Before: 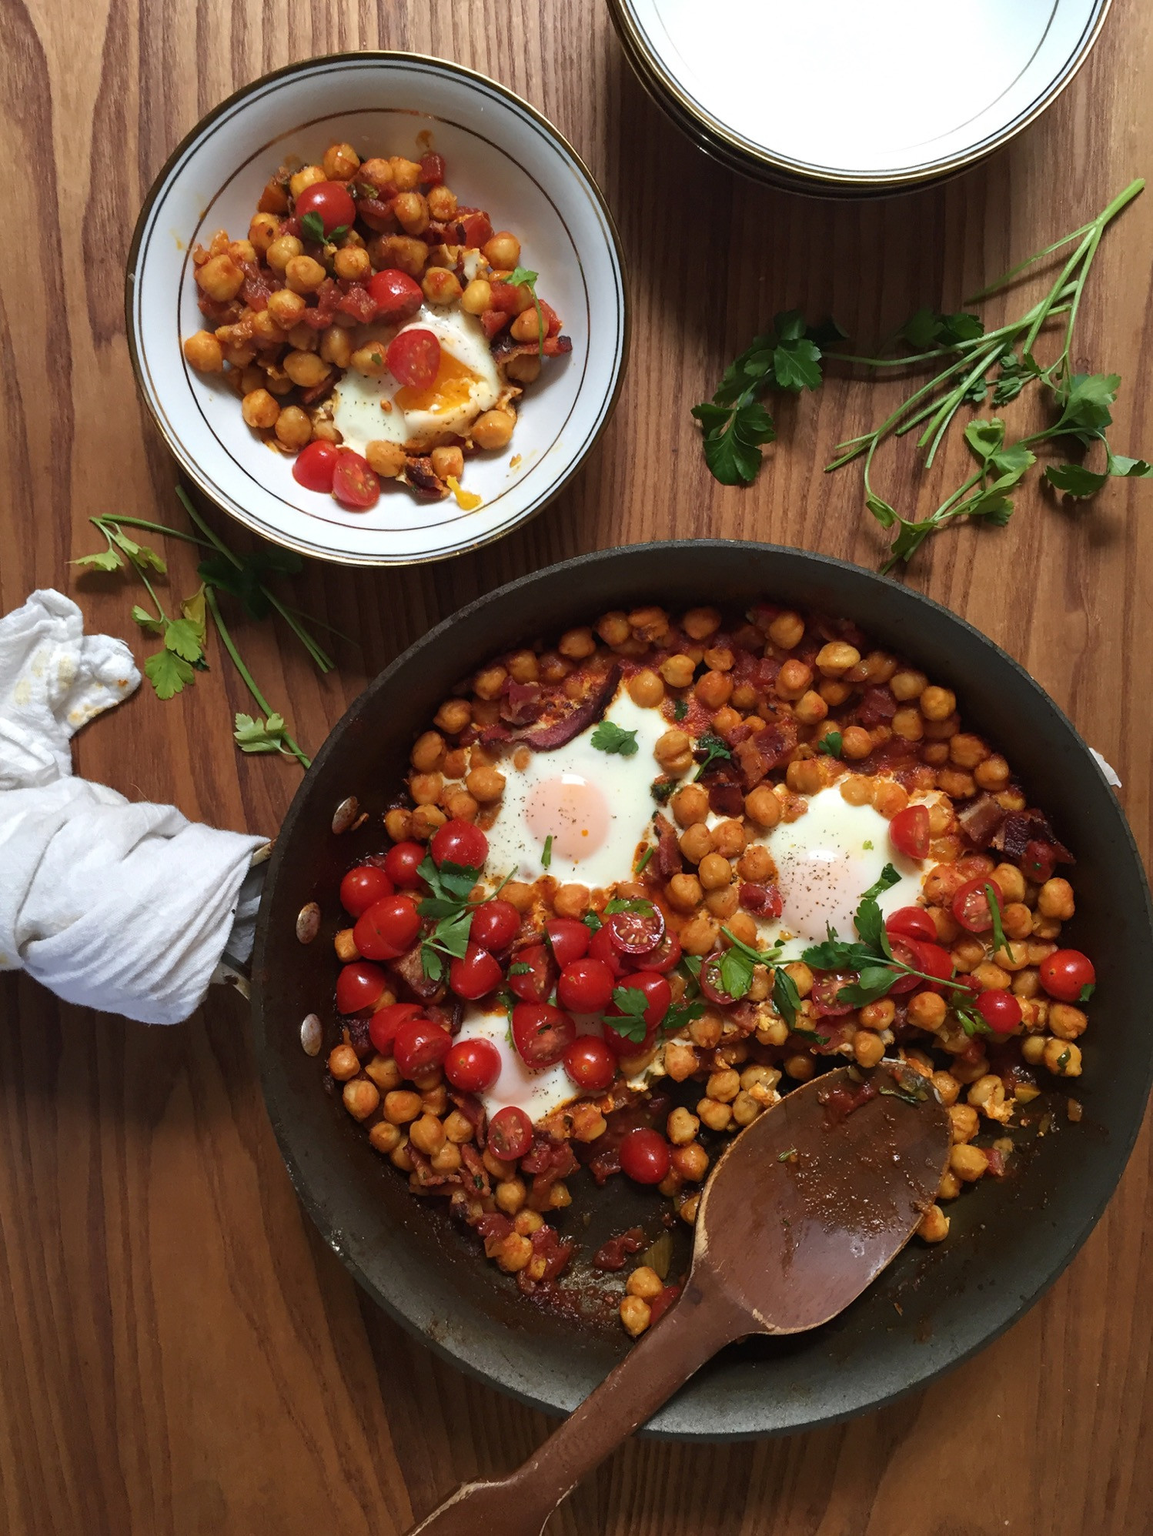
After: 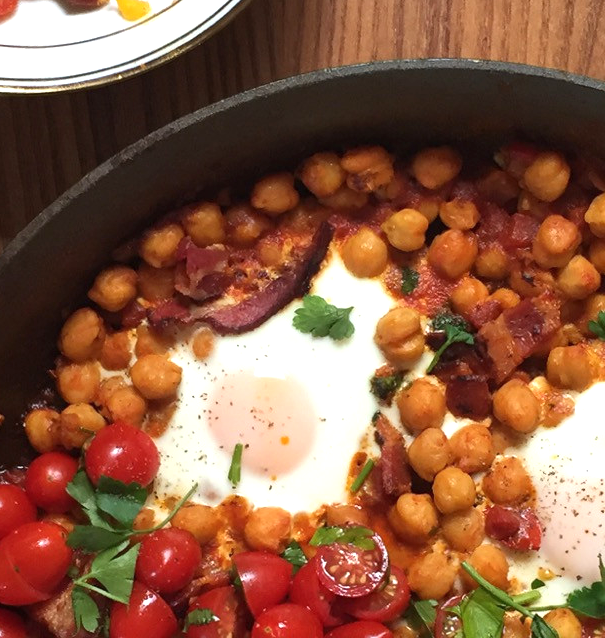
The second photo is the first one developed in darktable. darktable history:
exposure: black level correction 0, exposure 0.5 EV, compensate exposure bias true, compensate highlight preservation false
crop: left 31.751%, top 32.172%, right 27.8%, bottom 35.83%
